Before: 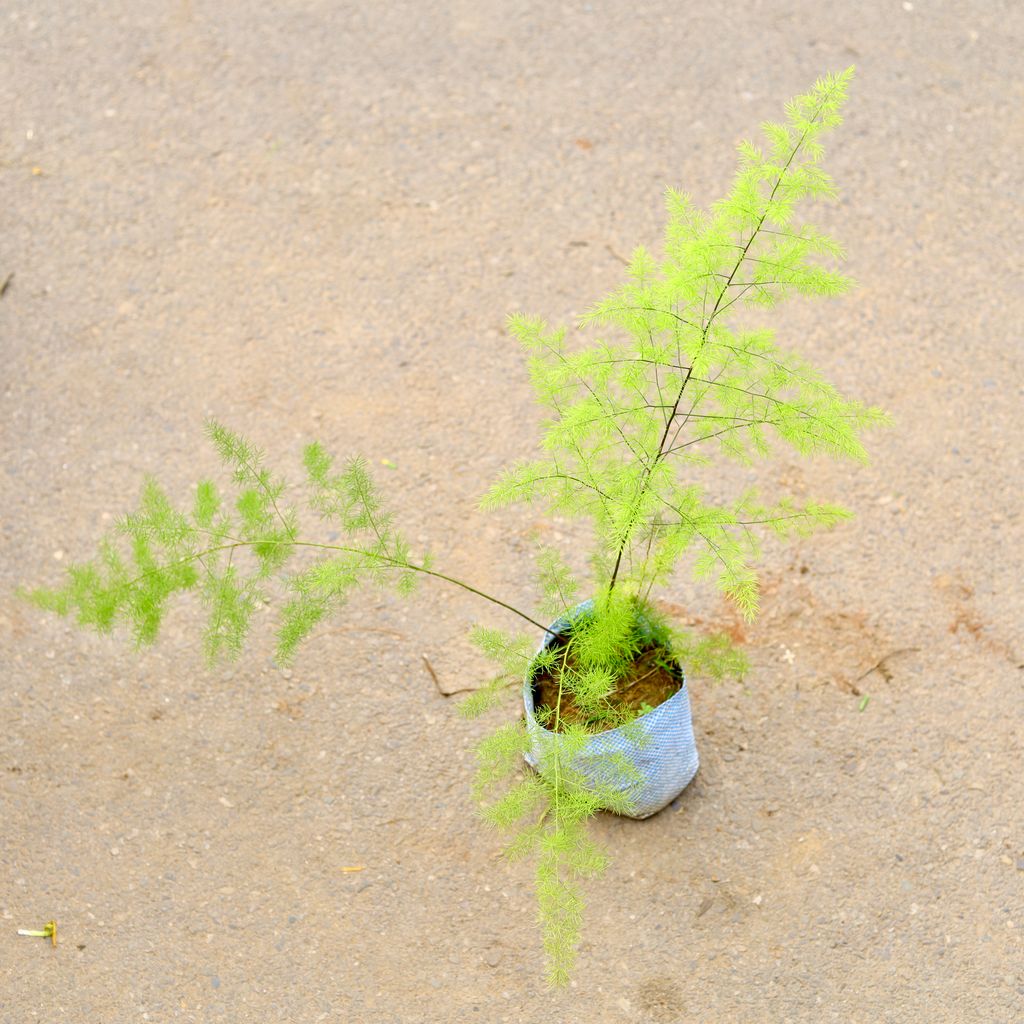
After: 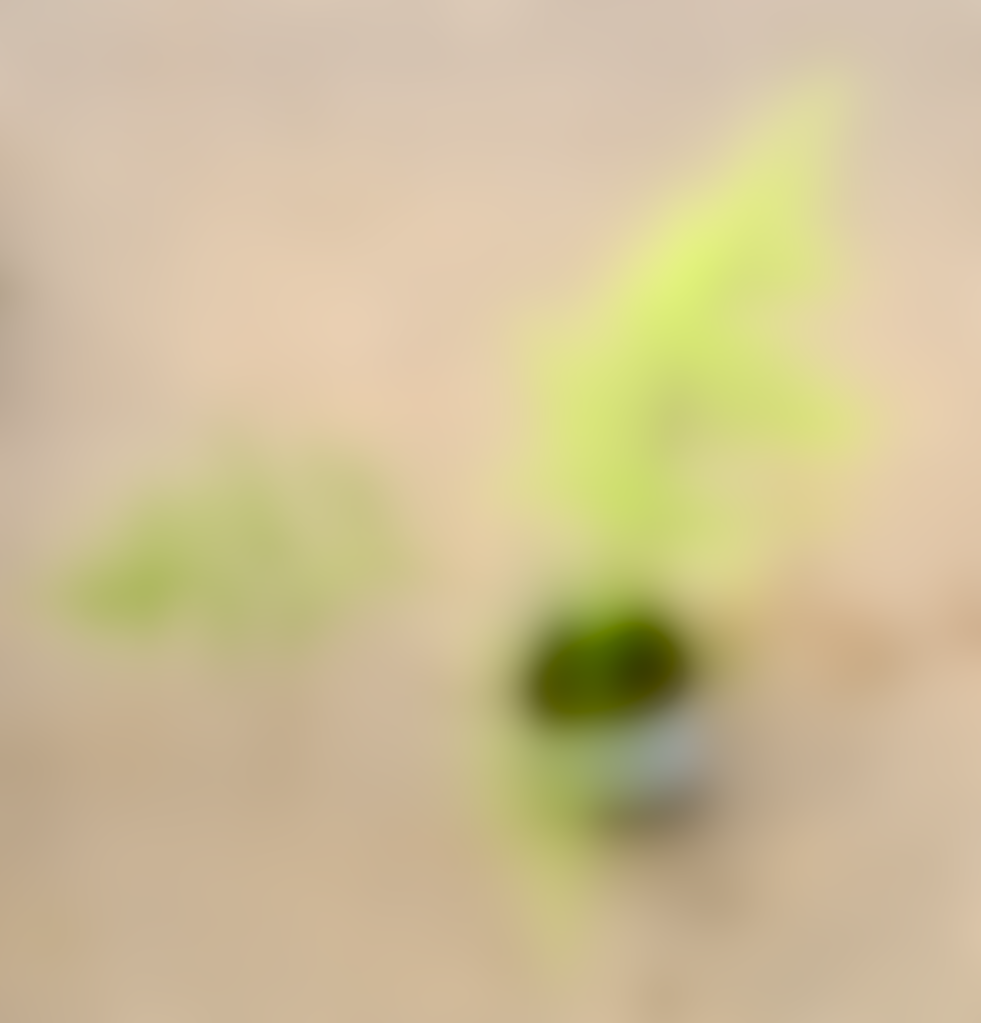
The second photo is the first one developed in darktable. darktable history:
color balance rgb: perceptual saturation grading › global saturation 20%, perceptual saturation grading › highlights -25%, perceptual saturation grading › shadows 25%
crop: right 4.126%, bottom 0.031%
levels: levels [0, 0.476, 0.951]
shadows and highlights: white point adjustment 1, soften with gaussian
lowpass: radius 31.92, contrast 1.72, brightness -0.98, saturation 0.94
contrast brightness saturation: brightness -0.09
